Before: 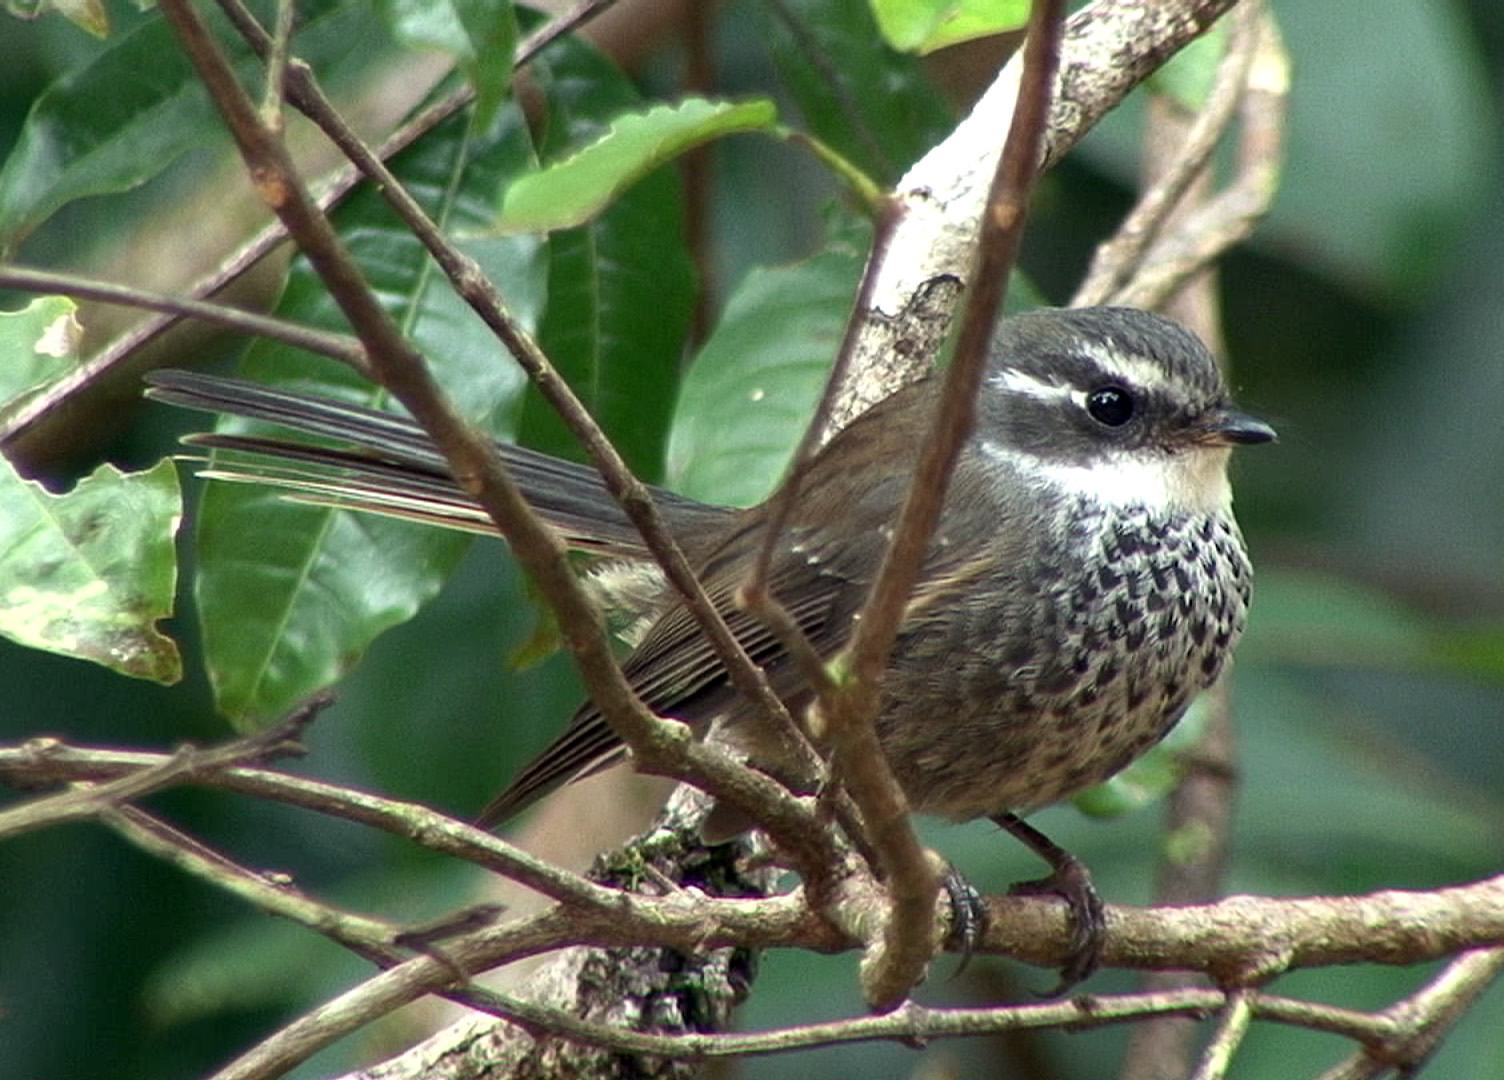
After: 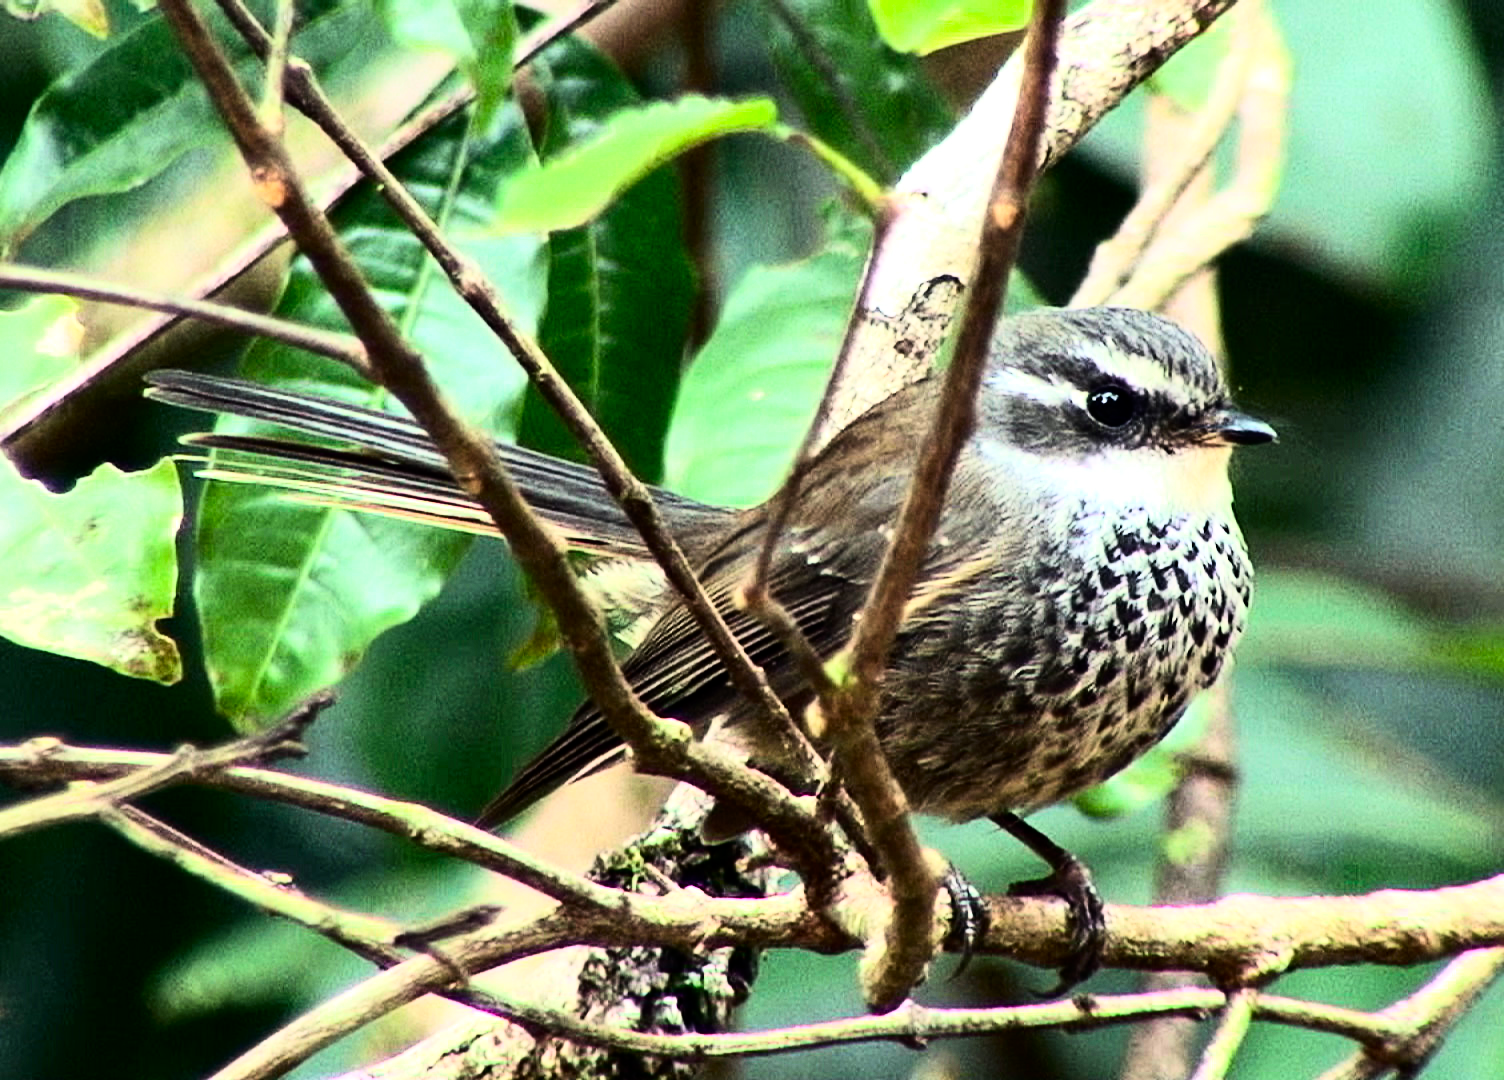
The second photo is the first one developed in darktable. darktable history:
contrast brightness saturation: contrast 0.18, saturation 0.3
rgb curve: curves: ch0 [(0, 0) (0.21, 0.15) (0.24, 0.21) (0.5, 0.75) (0.75, 0.96) (0.89, 0.99) (1, 1)]; ch1 [(0, 0.02) (0.21, 0.13) (0.25, 0.2) (0.5, 0.67) (0.75, 0.9) (0.89, 0.97) (1, 1)]; ch2 [(0, 0.02) (0.21, 0.13) (0.25, 0.2) (0.5, 0.67) (0.75, 0.9) (0.89, 0.97) (1, 1)], compensate middle gray true
